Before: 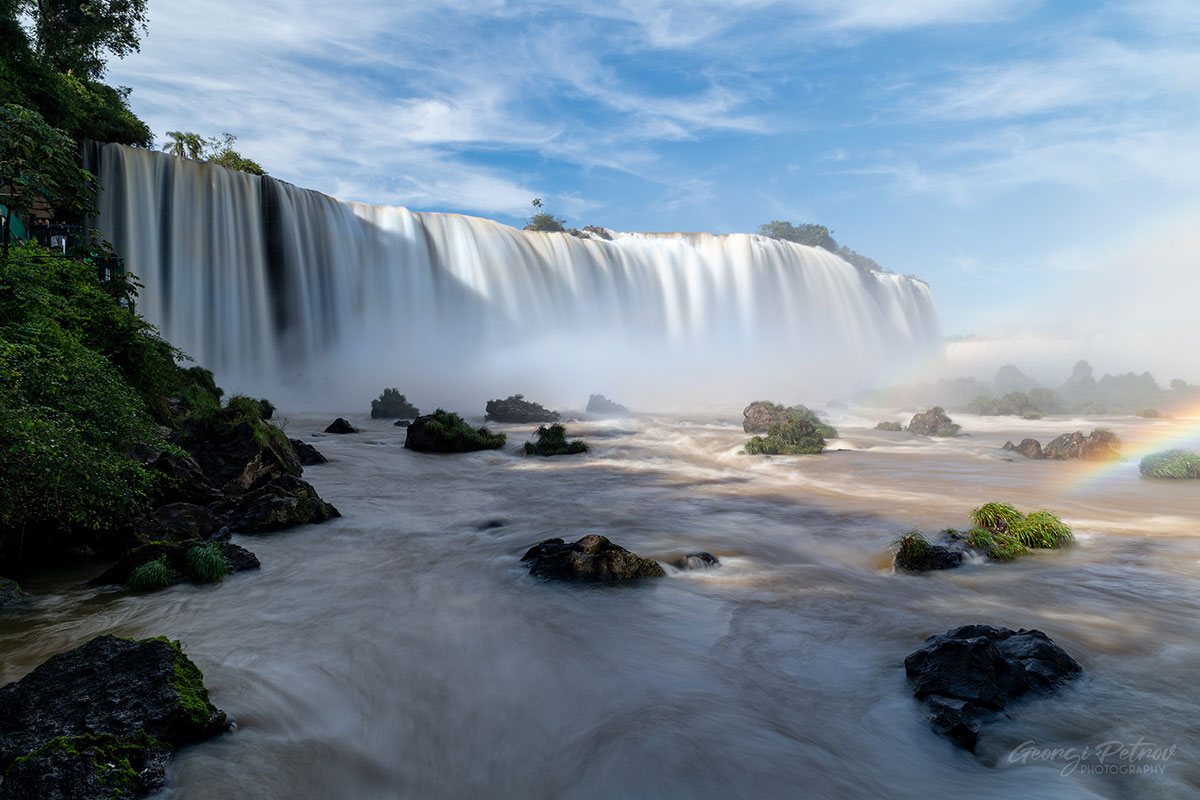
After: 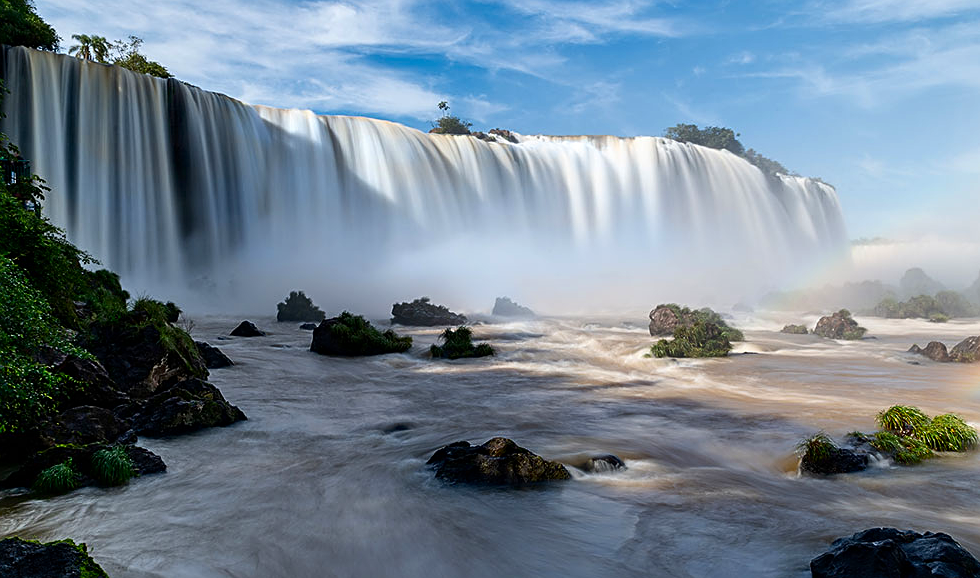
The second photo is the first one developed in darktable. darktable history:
shadows and highlights: shadows 48.35, highlights -42.4, soften with gaussian
crop: left 7.877%, top 12.225%, right 10.418%, bottom 15.421%
contrast brightness saturation: contrast 0.13, brightness -0.051, saturation 0.163
sharpen: on, module defaults
